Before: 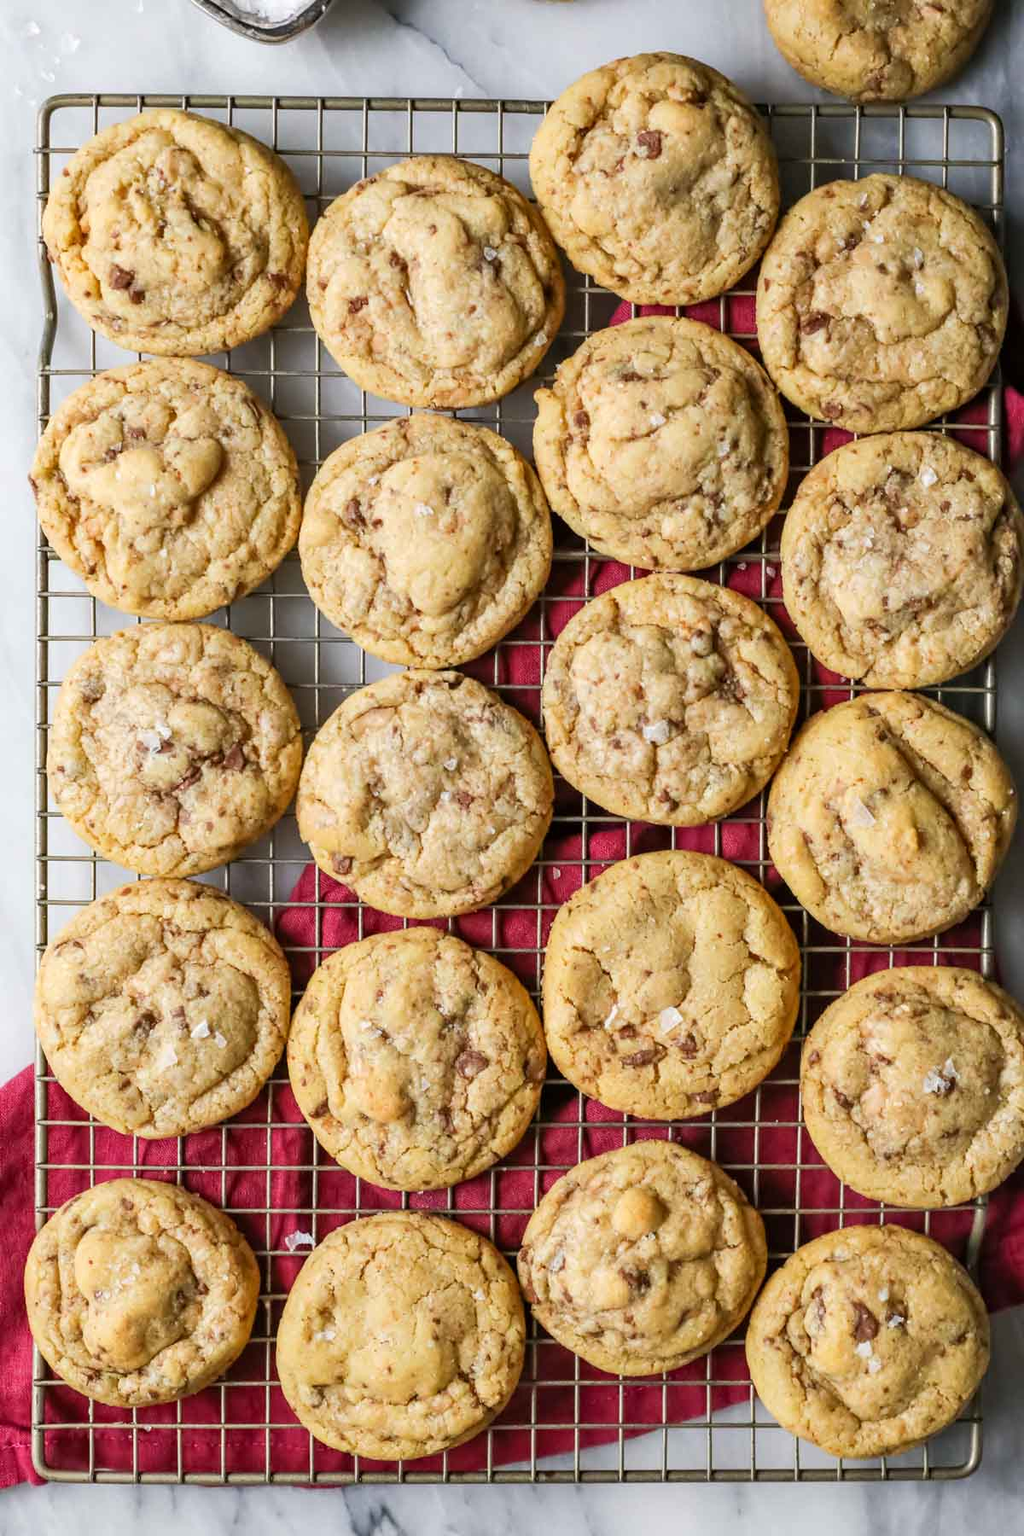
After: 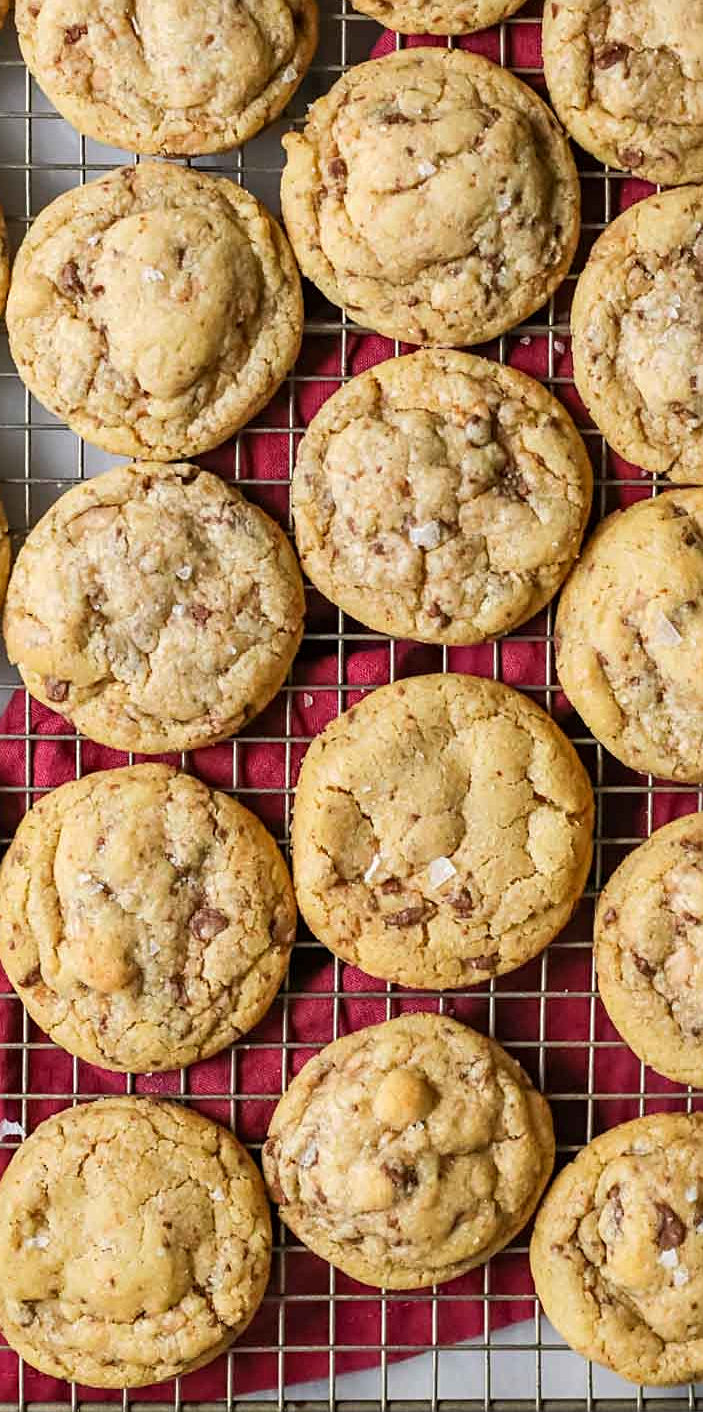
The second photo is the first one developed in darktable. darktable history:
crop and rotate: left 28.717%, top 17.963%, right 12.677%, bottom 3.543%
sharpen: radius 2.18, amount 0.384, threshold 0.18
shadows and highlights: shadows 31.55, highlights -32.32, soften with gaussian
